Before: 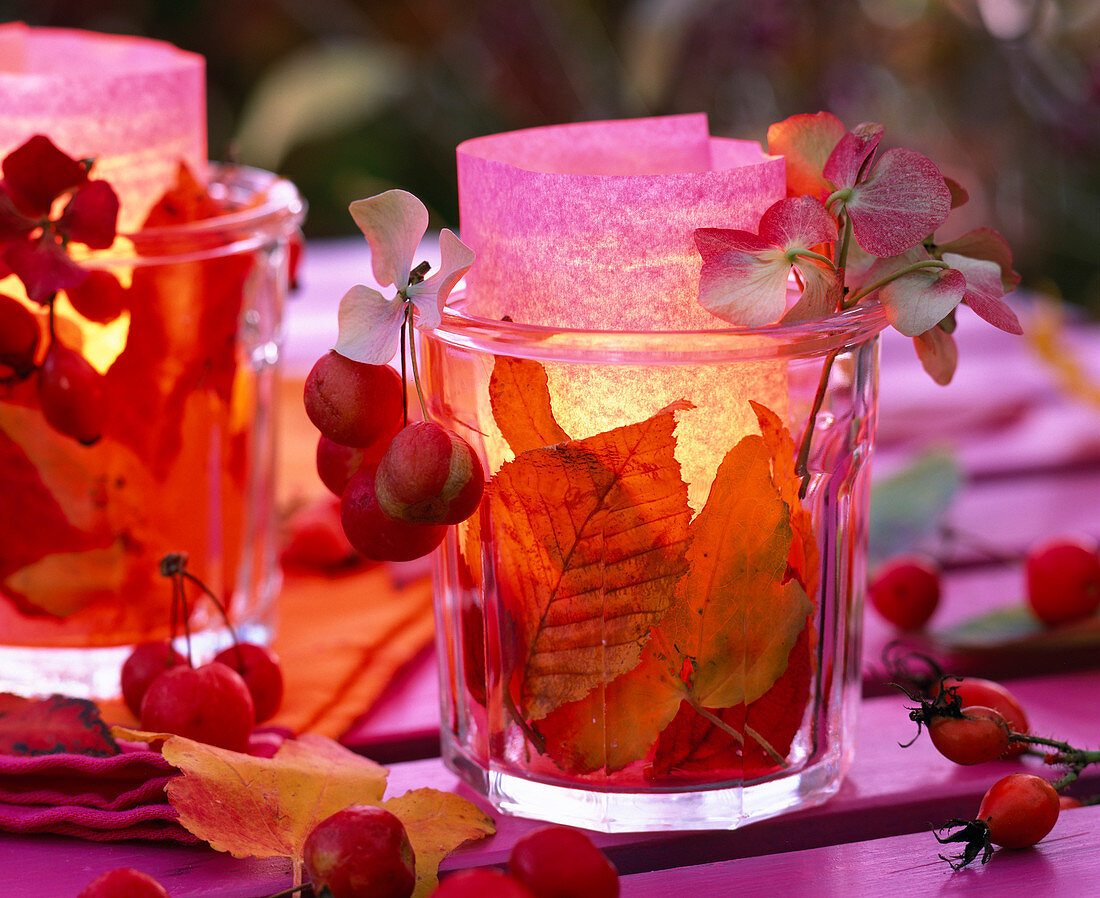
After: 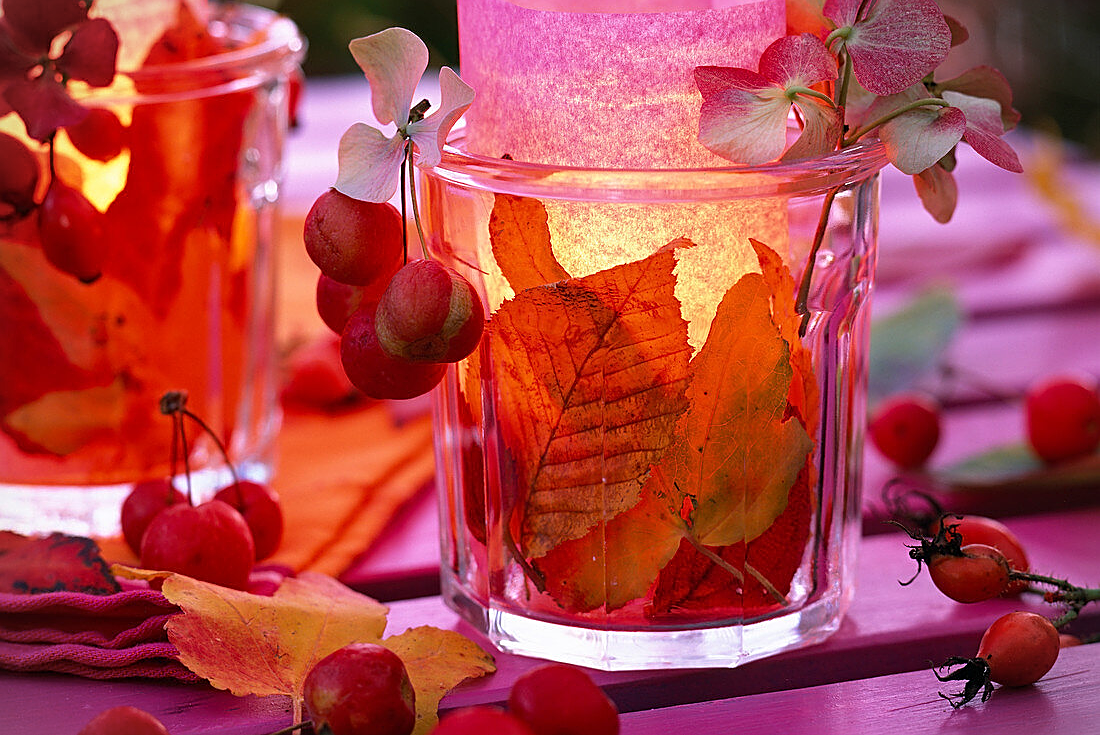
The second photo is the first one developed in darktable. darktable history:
crop and rotate: top 18.138%
vignetting: fall-off start 97.14%, width/height ratio 1.181
sharpen: on, module defaults
